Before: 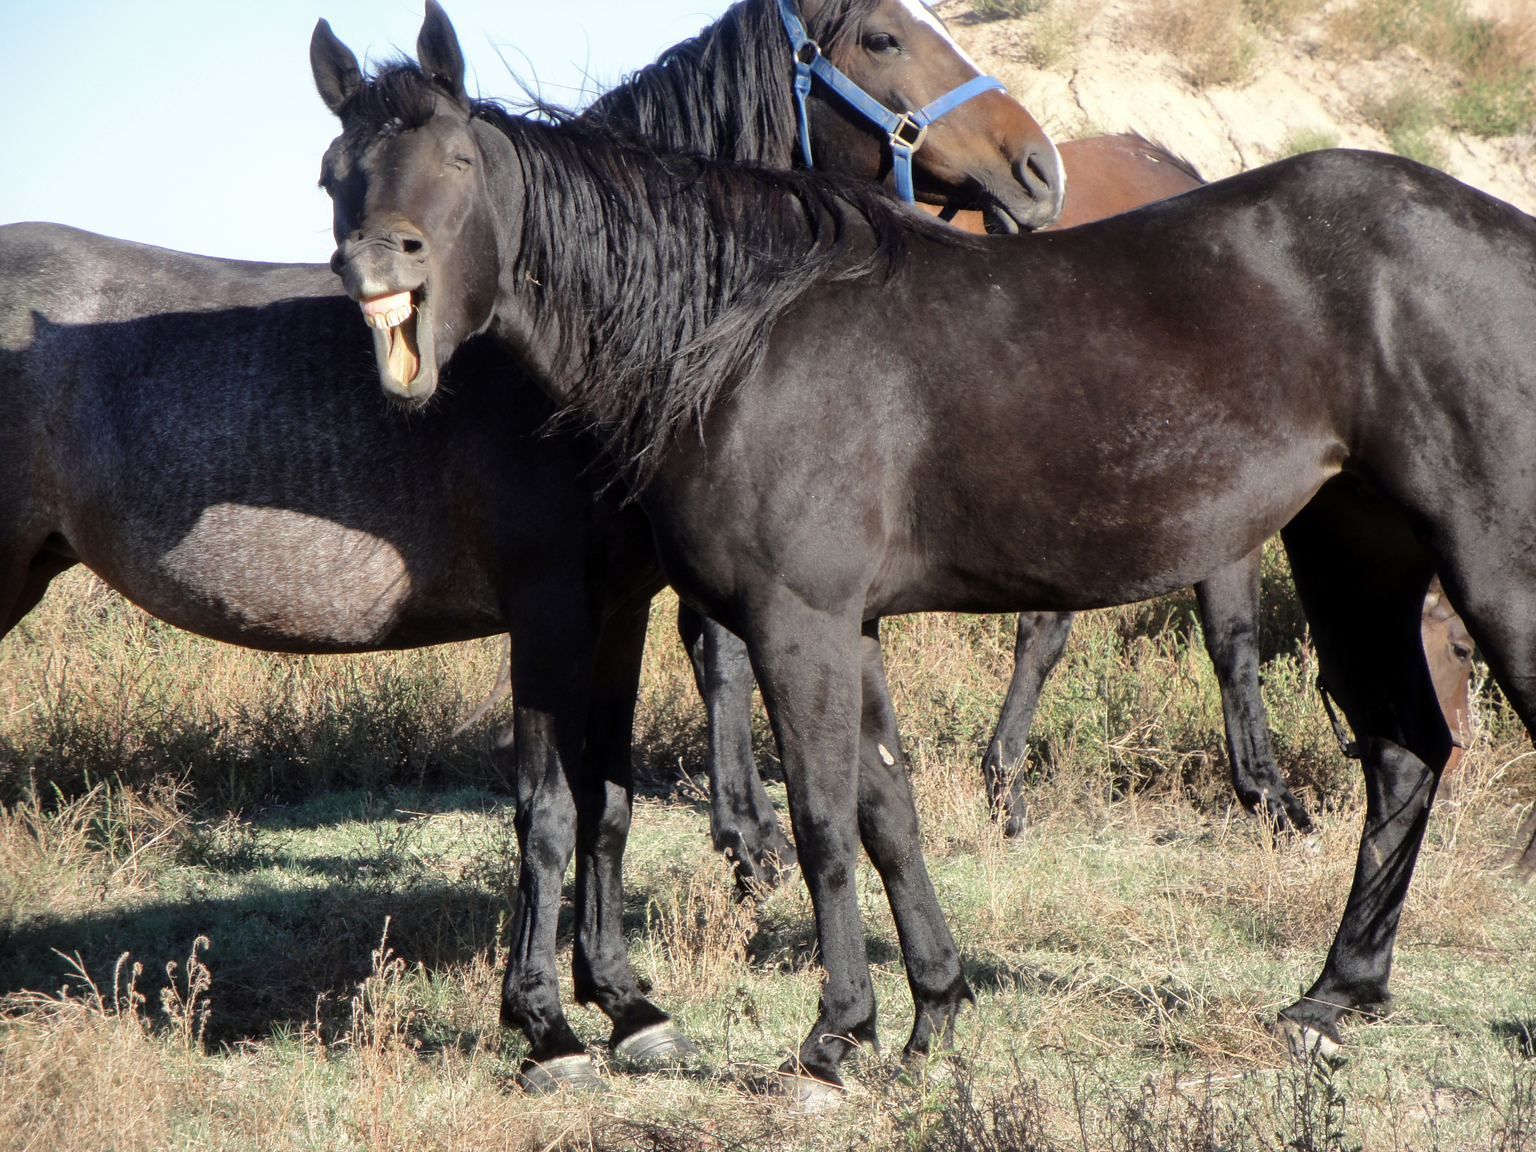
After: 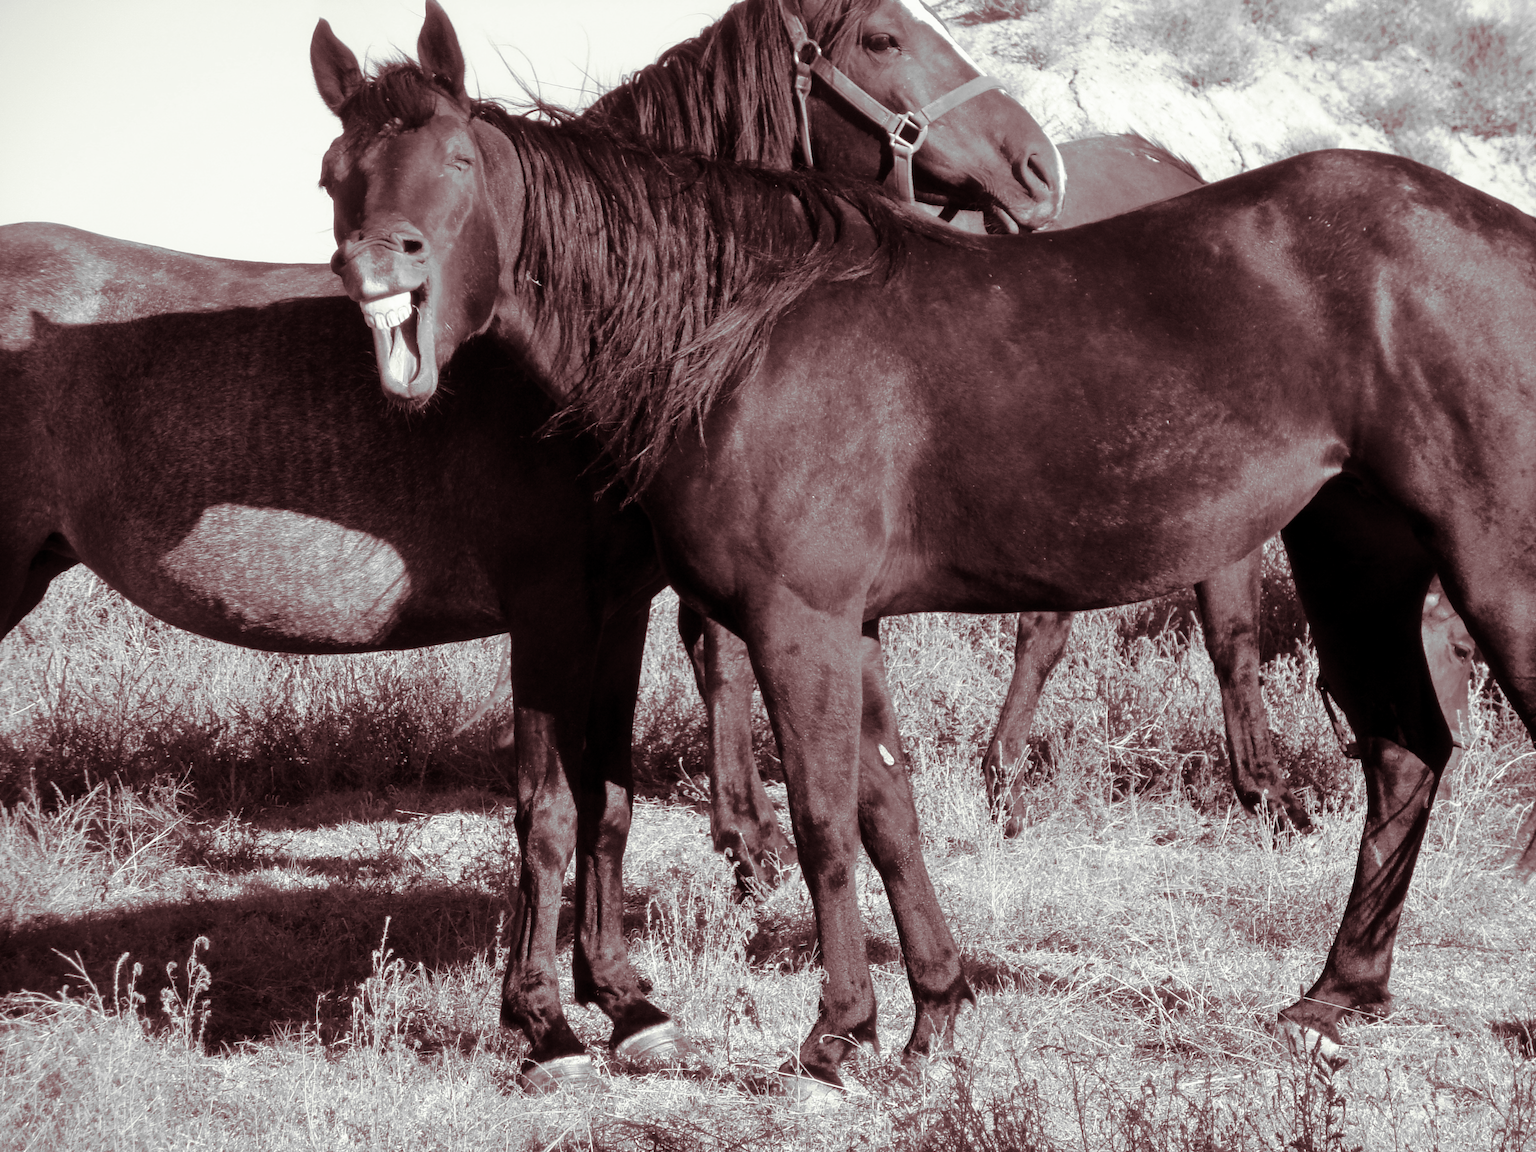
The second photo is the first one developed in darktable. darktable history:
contrast brightness saturation: saturation 0.13
split-toning: shadows › hue 360°
monochrome: a -6.99, b 35.61, size 1.4
